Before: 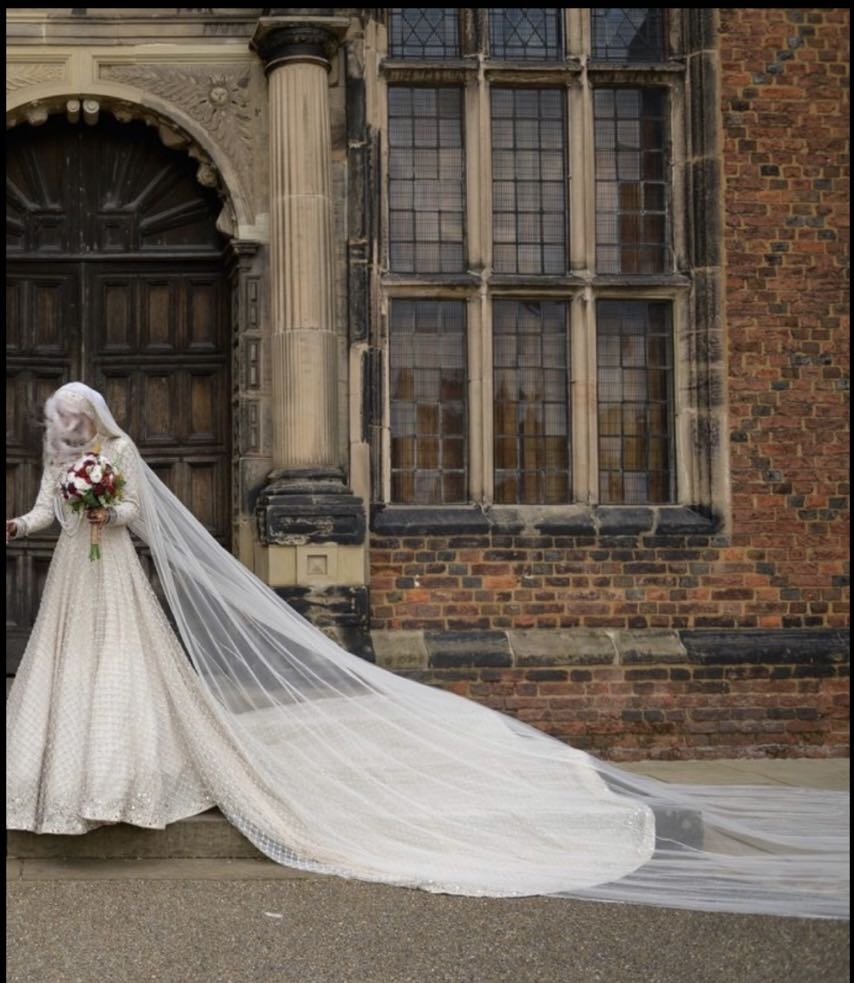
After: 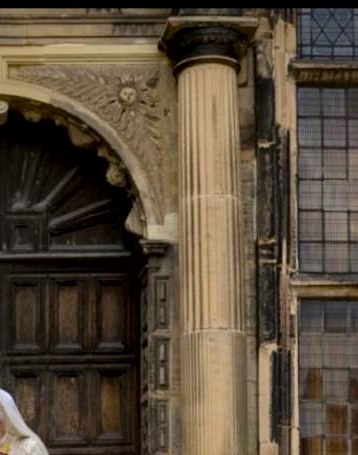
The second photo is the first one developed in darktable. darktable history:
local contrast: mode bilateral grid, contrast 20, coarseness 50, detail 171%, midtone range 0.2
color balance rgb: linear chroma grading › global chroma 15%, perceptual saturation grading › global saturation 30%
crop and rotate: left 10.817%, top 0.062%, right 47.194%, bottom 53.626%
